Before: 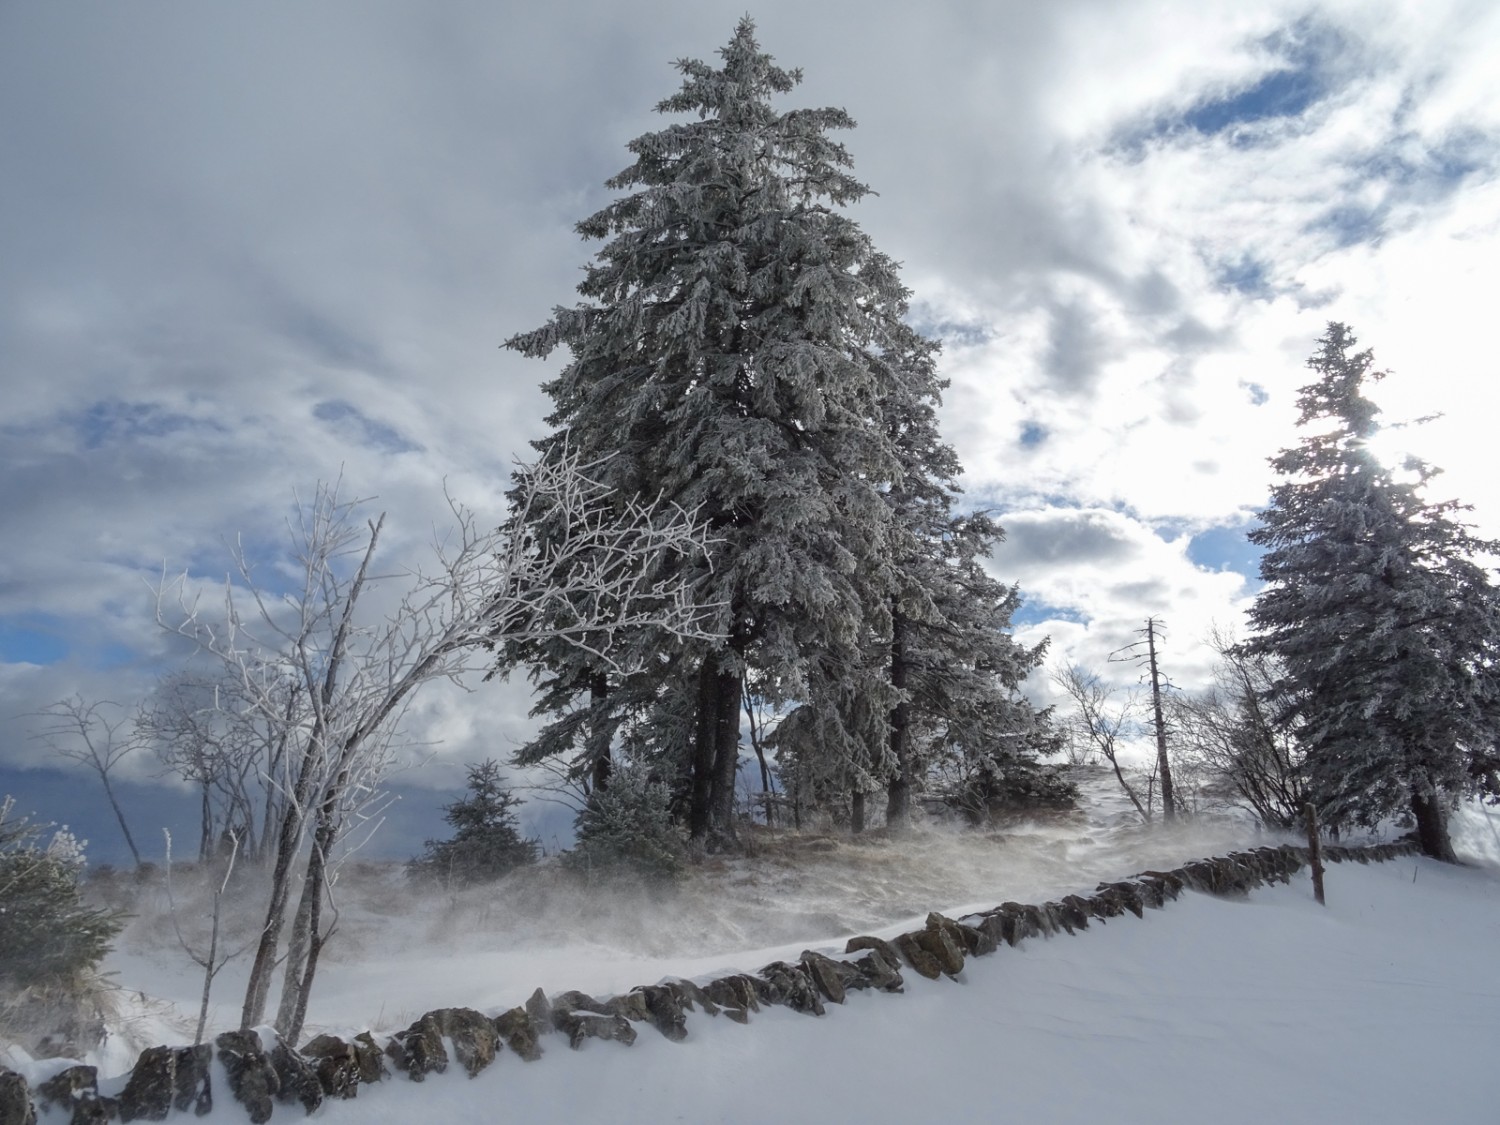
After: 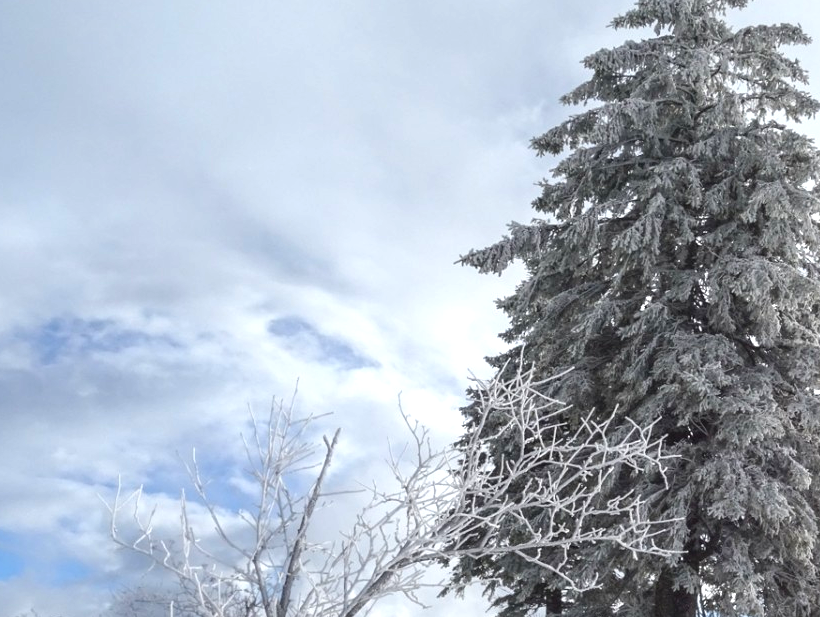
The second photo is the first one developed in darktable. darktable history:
exposure: black level correction 0, exposure 1 EV, compensate exposure bias true, compensate highlight preservation false
crop and rotate: left 3.047%, top 7.509%, right 42.236%, bottom 37.598%
